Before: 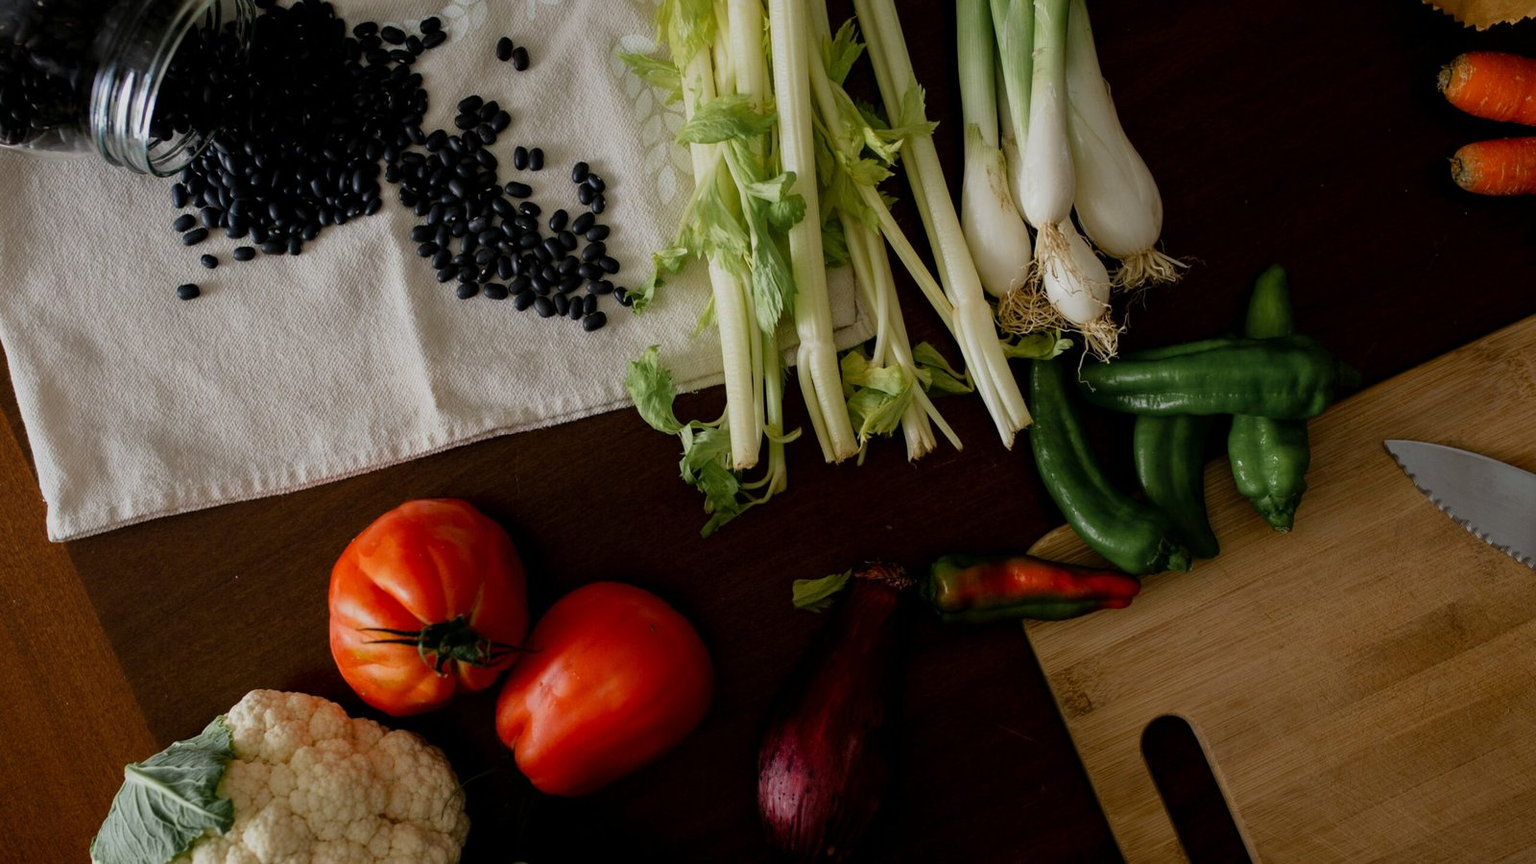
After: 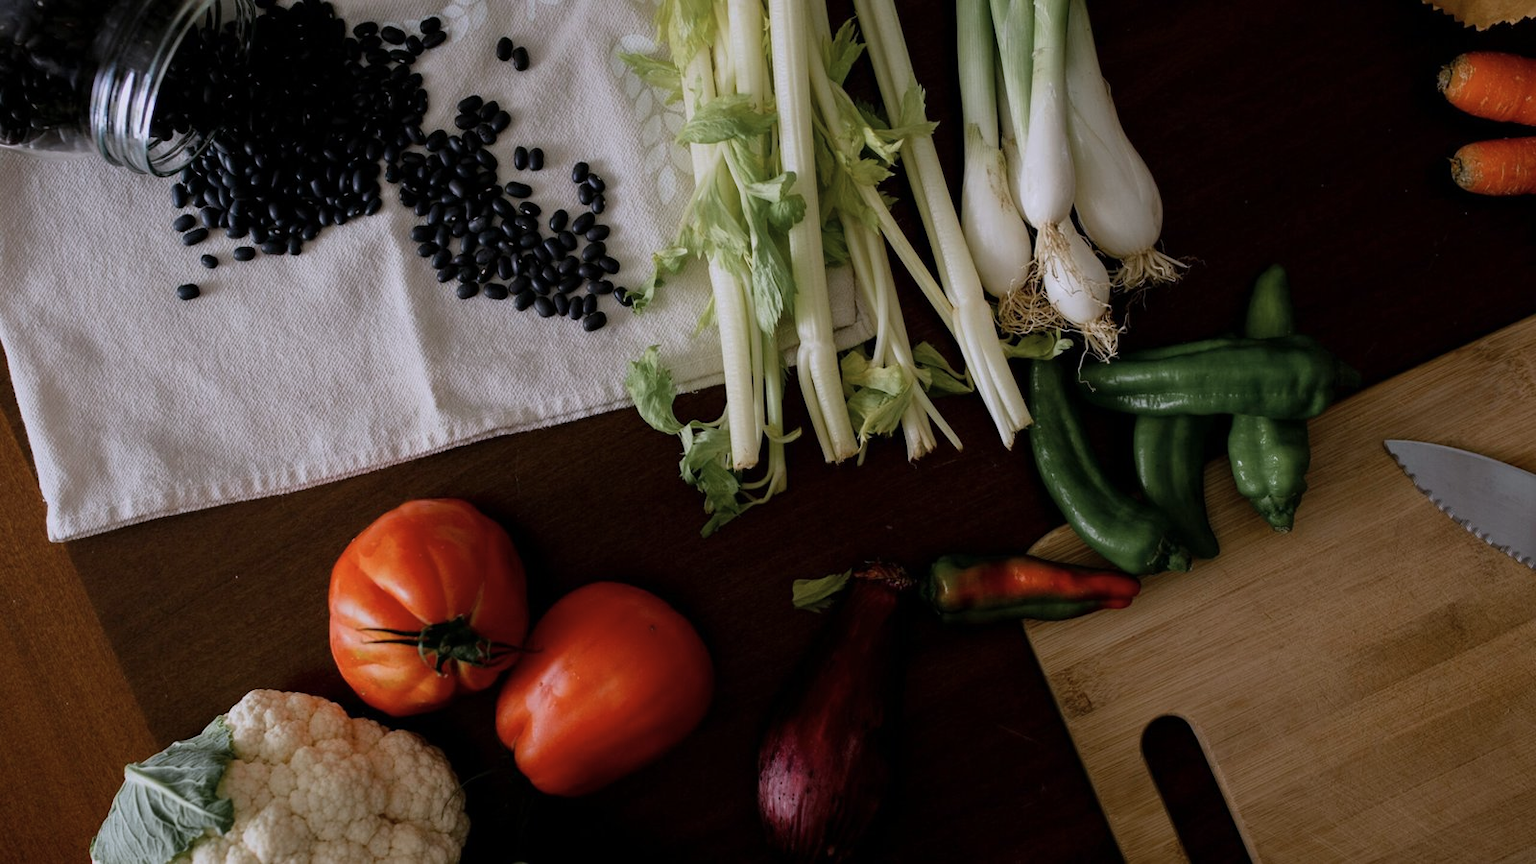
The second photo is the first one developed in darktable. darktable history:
color zones: curves: ch0 [(0, 0.5) (0.143, 0.5) (0.286, 0.5) (0.429, 0.504) (0.571, 0.5) (0.714, 0.509) (0.857, 0.5) (1, 0.5)]; ch1 [(0, 0.425) (0.143, 0.425) (0.286, 0.375) (0.429, 0.405) (0.571, 0.5) (0.714, 0.47) (0.857, 0.425) (1, 0.435)]; ch2 [(0, 0.5) (0.143, 0.5) (0.286, 0.5) (0.429, 0.517) (0.571, 0.5) (0.714, 0.51) (0.857, 0.5) (1, 0.5)]
white balance: red 1.004, blue 1.096
